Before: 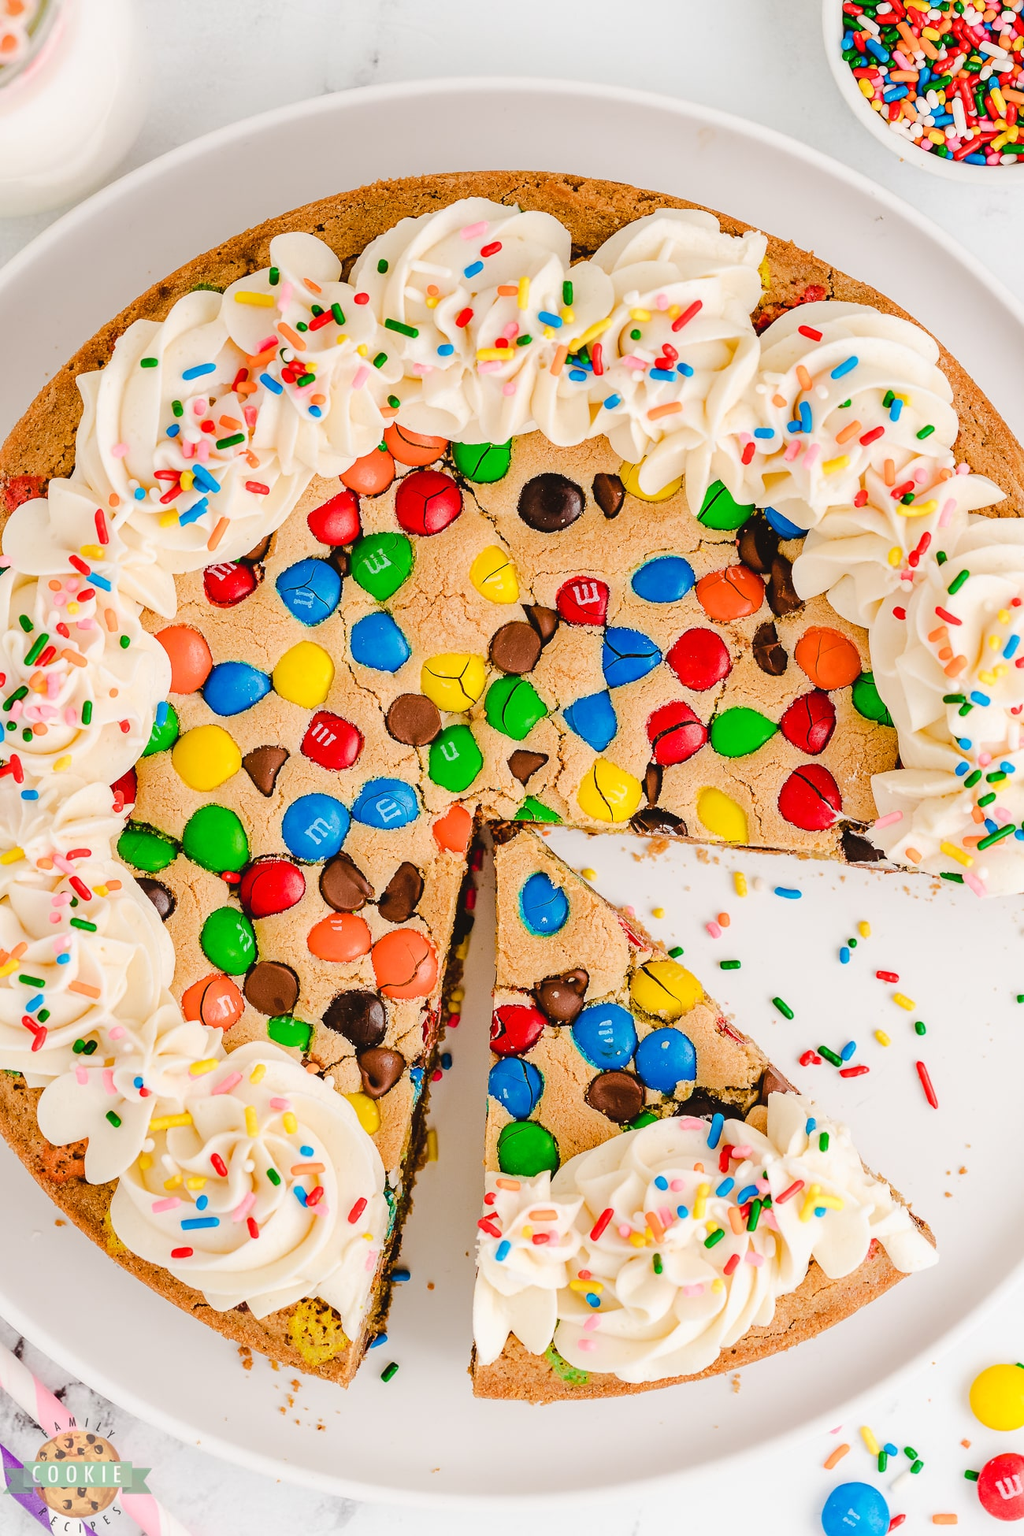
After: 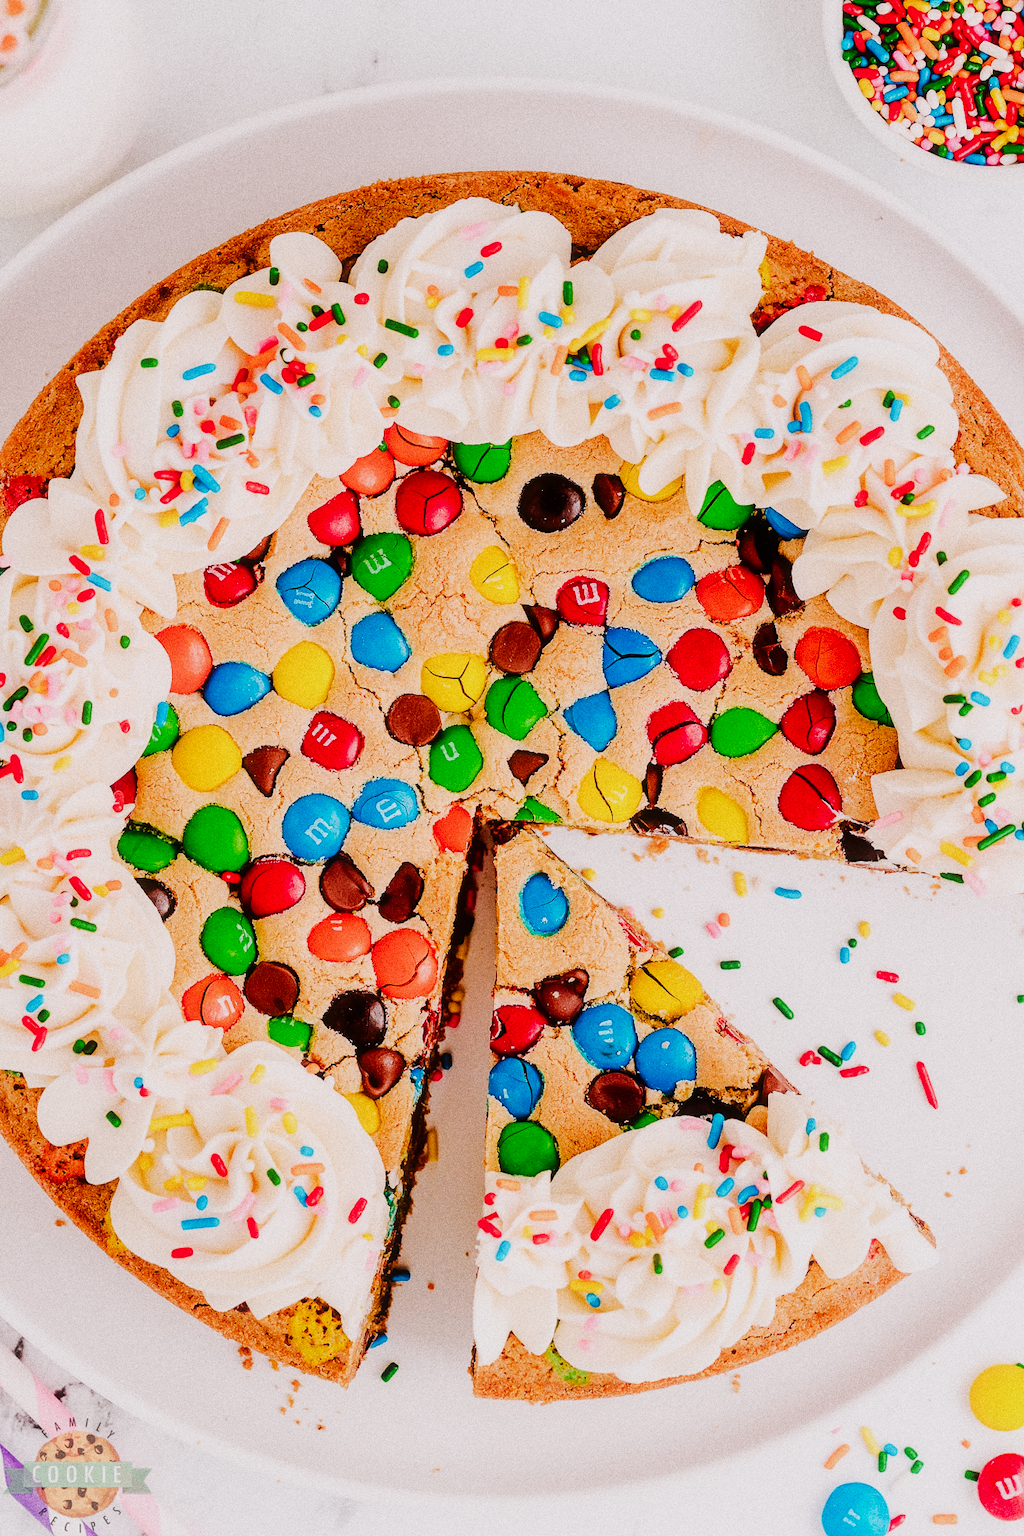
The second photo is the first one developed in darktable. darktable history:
contrast equalizer: octaves 7, y [[0.6 ×6], [0.55 ×6], [0 ×6], [0 ×6], [0 ×6]], mix 0.2
color balance rgb: shadows lift › chroma 2%, shadows lift › hue 217.2°, power › chroma 0.25%, power › hue 60°, highlights gain › chroma 1.5%, highlights gain › hue 309.6°, global offset › luminance -0.5%, perceptual saturation grading › global saturation 15%, global vibrance 20%
diffuse or sharpen "bloom 20%": radius span 32, 1st order speed 50%, 2nd order speed 50%, 3rd order speed 50%, 4th order speed 50% | blend: blend mode normal, opacity 20%; mask: uniform (no mask)
exposure "auto exposure": compensate highlight preservation false
rgb primaries: red hue -0.035, red purity 1.02, green hue 0.052, green purity 0.95, blue hue -0.122, blue purity 0.95
sigmoid: contrast 1.8, skew -0.2, preserve hue 0%, red attenuation 0.1, red rotation 0.035, green attenuation 0.1, green rotation -0.017, blue attenuation 0.15, blue rotation -0.052, base primaries Rec2020
grain "silver grain": coarseness 0.09 ISO, strength 40%
